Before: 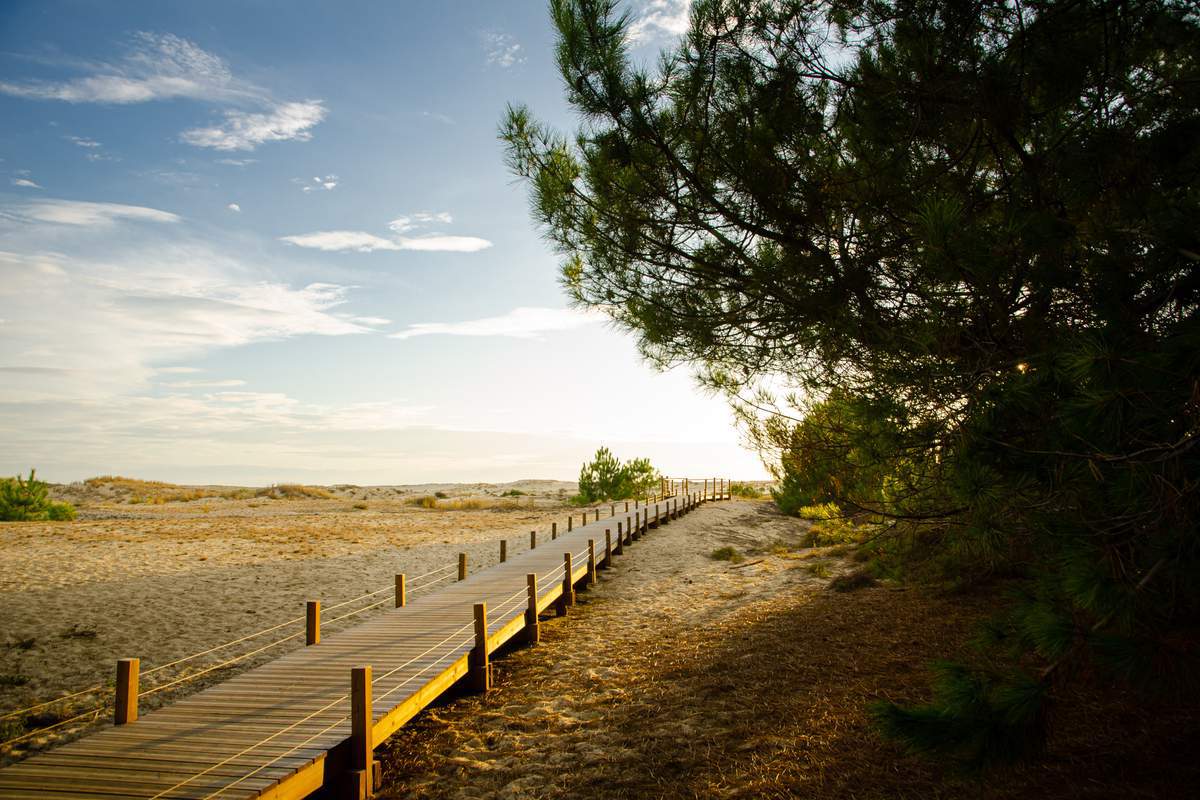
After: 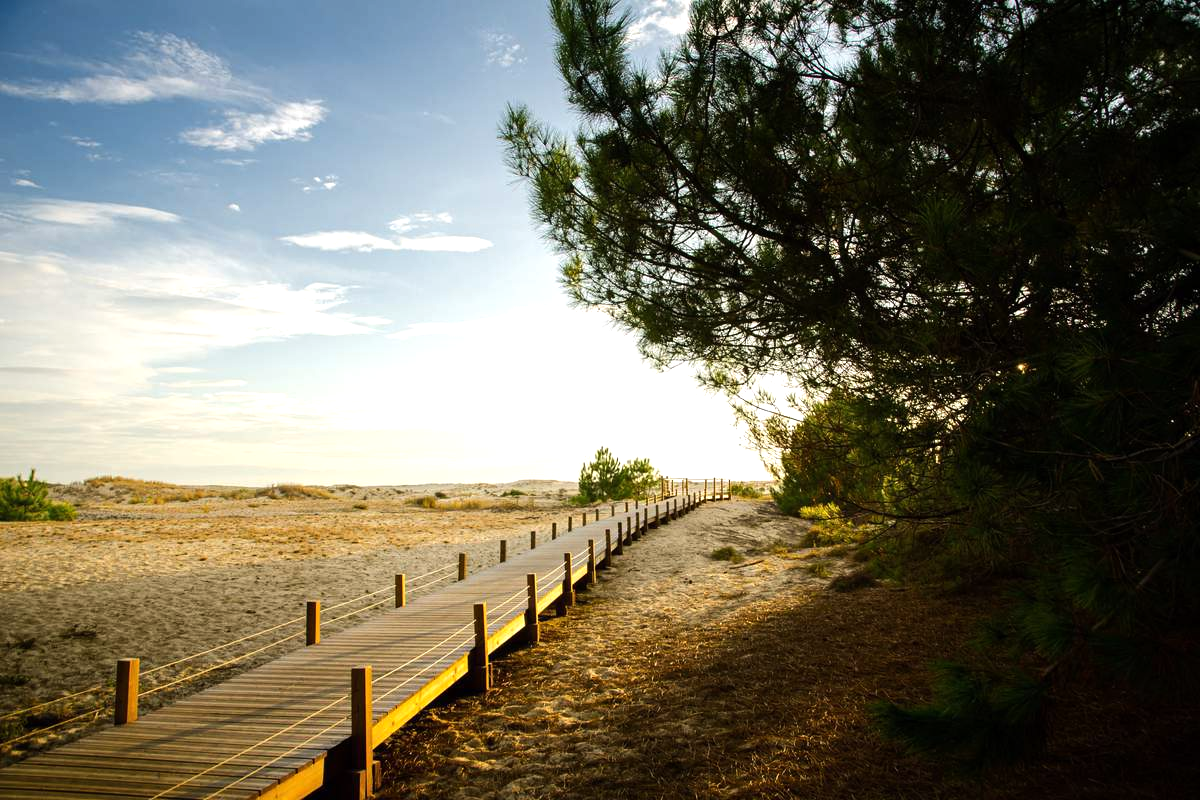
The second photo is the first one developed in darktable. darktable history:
tone equalizer: -8 EV -0.4 EV, -7 EV -0.375 EV, -6 EV -0.372 EV, -5 EV -0.225 EV, -3 EV 0.21 EV, -2 EV 0.326 EV, -1 EV 0.385 EV, +0 EV 0.405 EV, edges refinement/feathering 500, mask exposure compensation -1.57 EV, preserve details no
